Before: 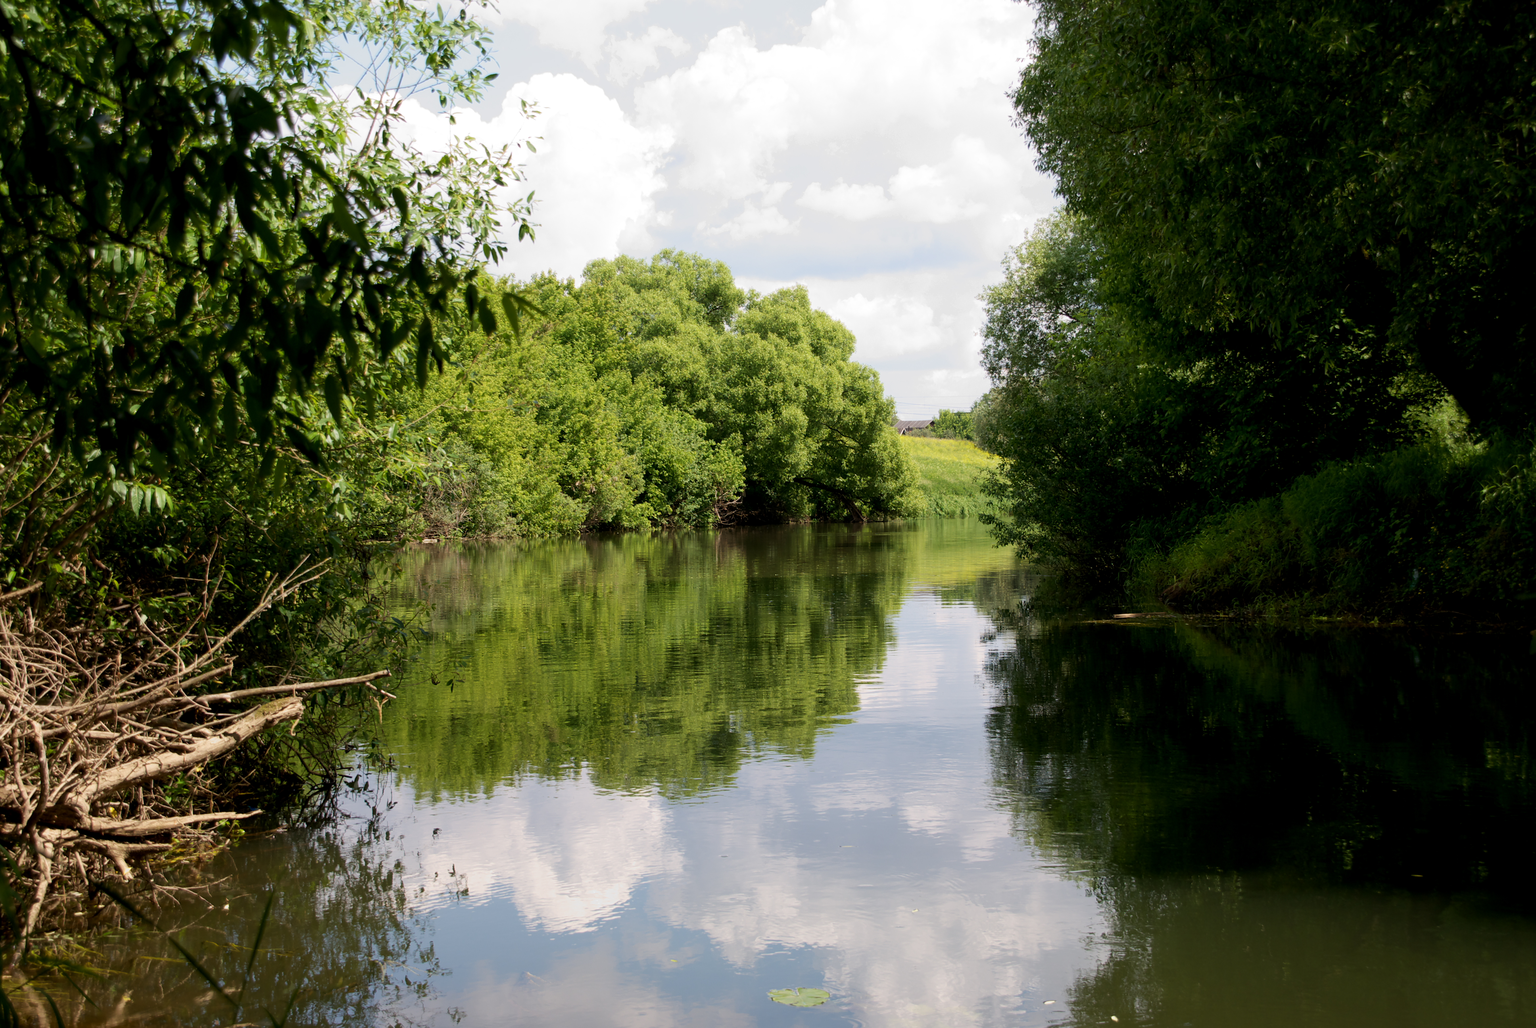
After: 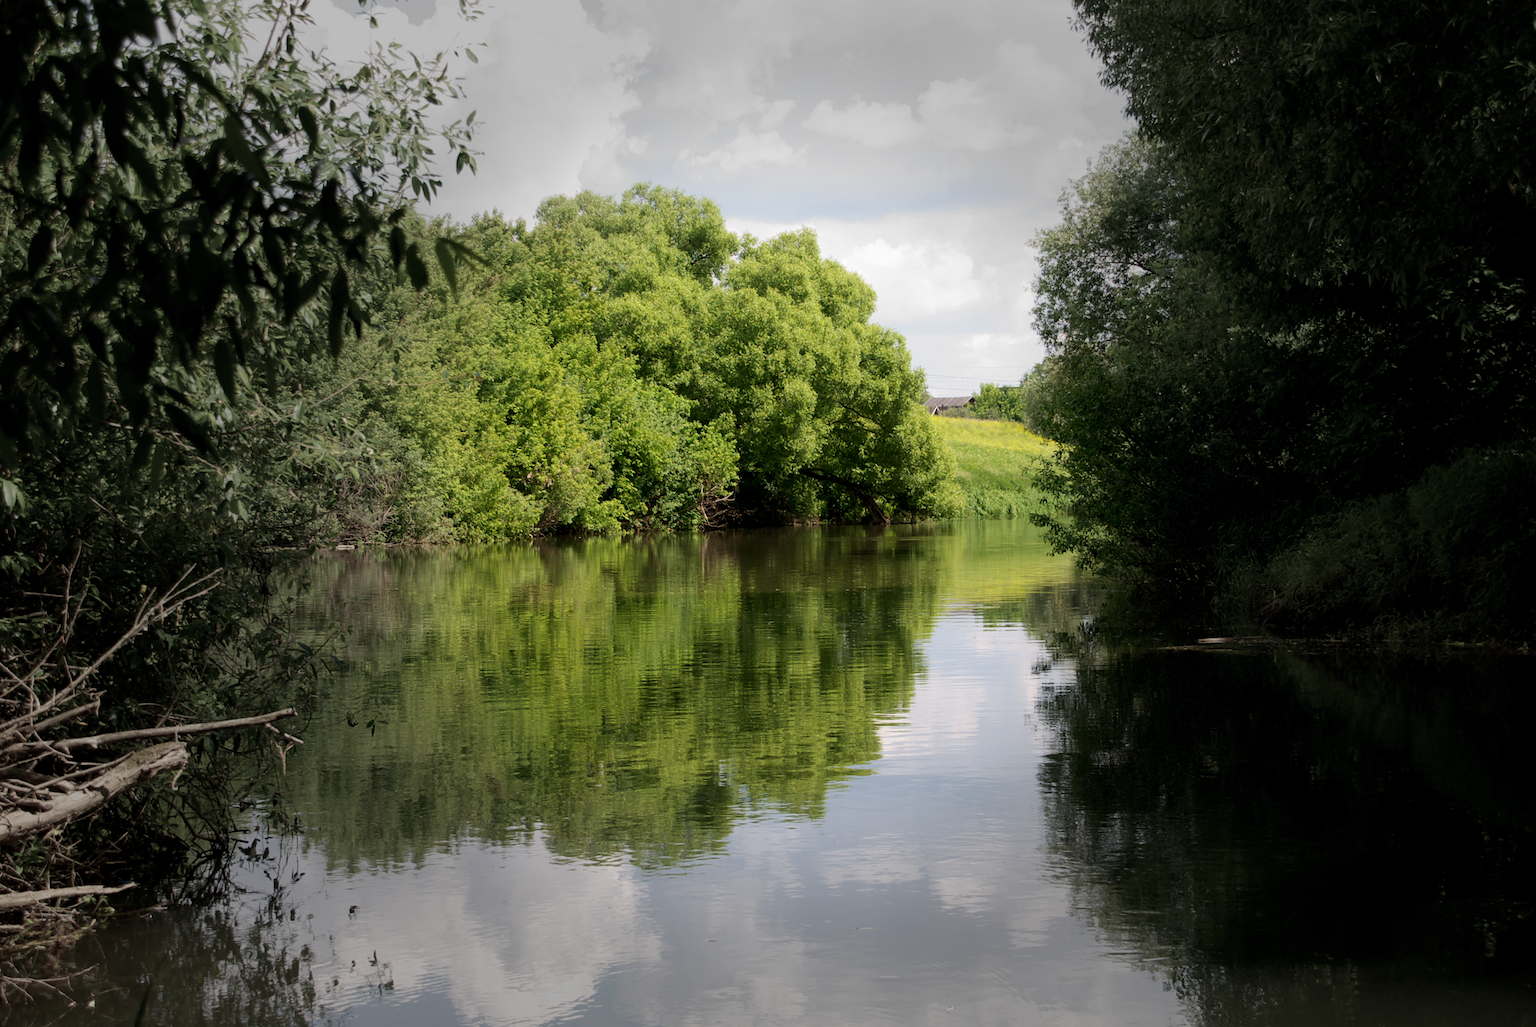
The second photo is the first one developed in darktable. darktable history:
crop and rotate: left 9.972%, top 9.975%, right 9.819%, bottom 9.86%
vignetting: fall-off start 31.42%, fall-off radius 34.76%, dithering 8-bit output
base curve: preserve colors none
